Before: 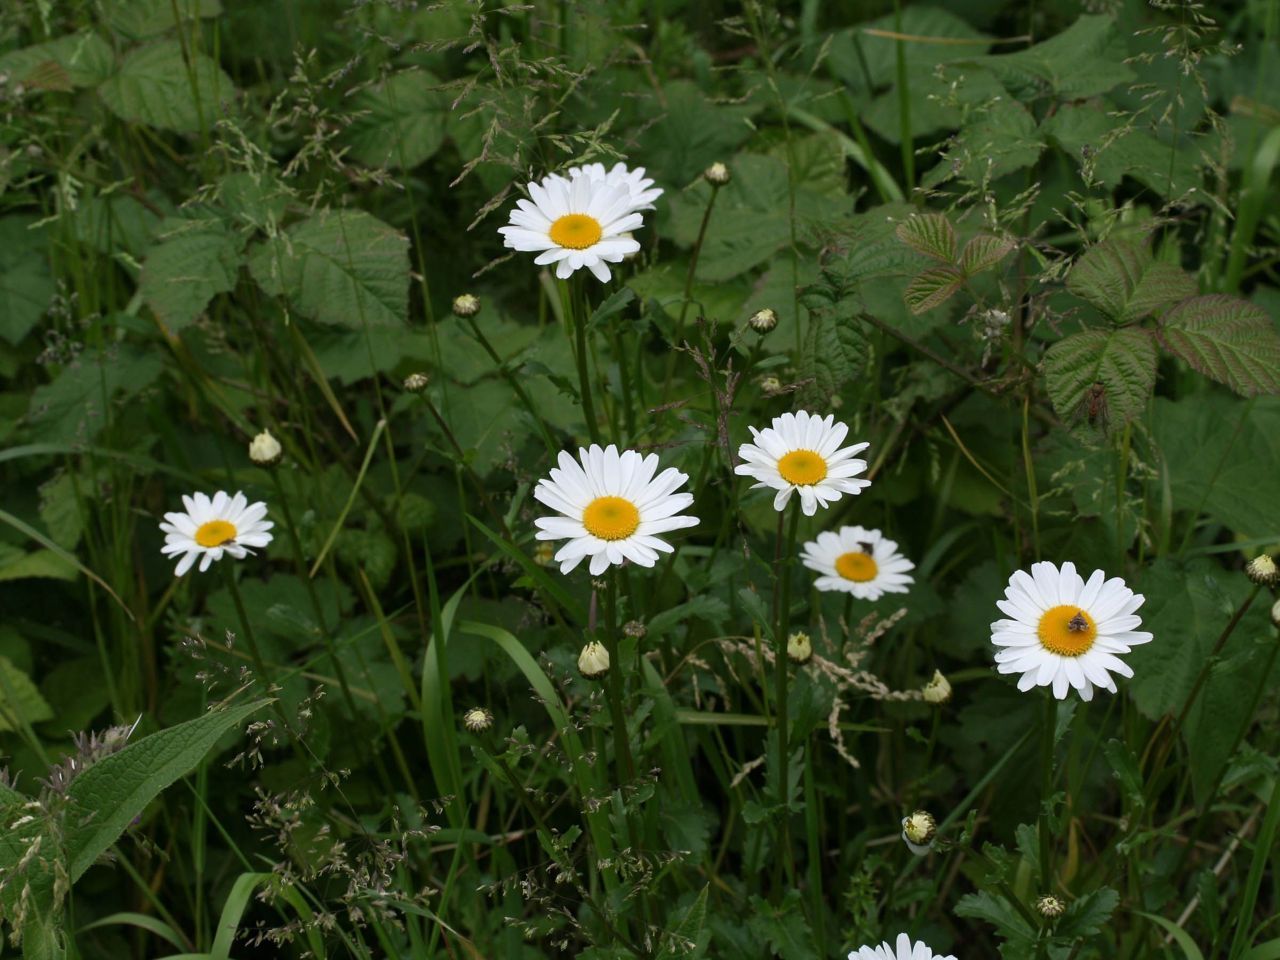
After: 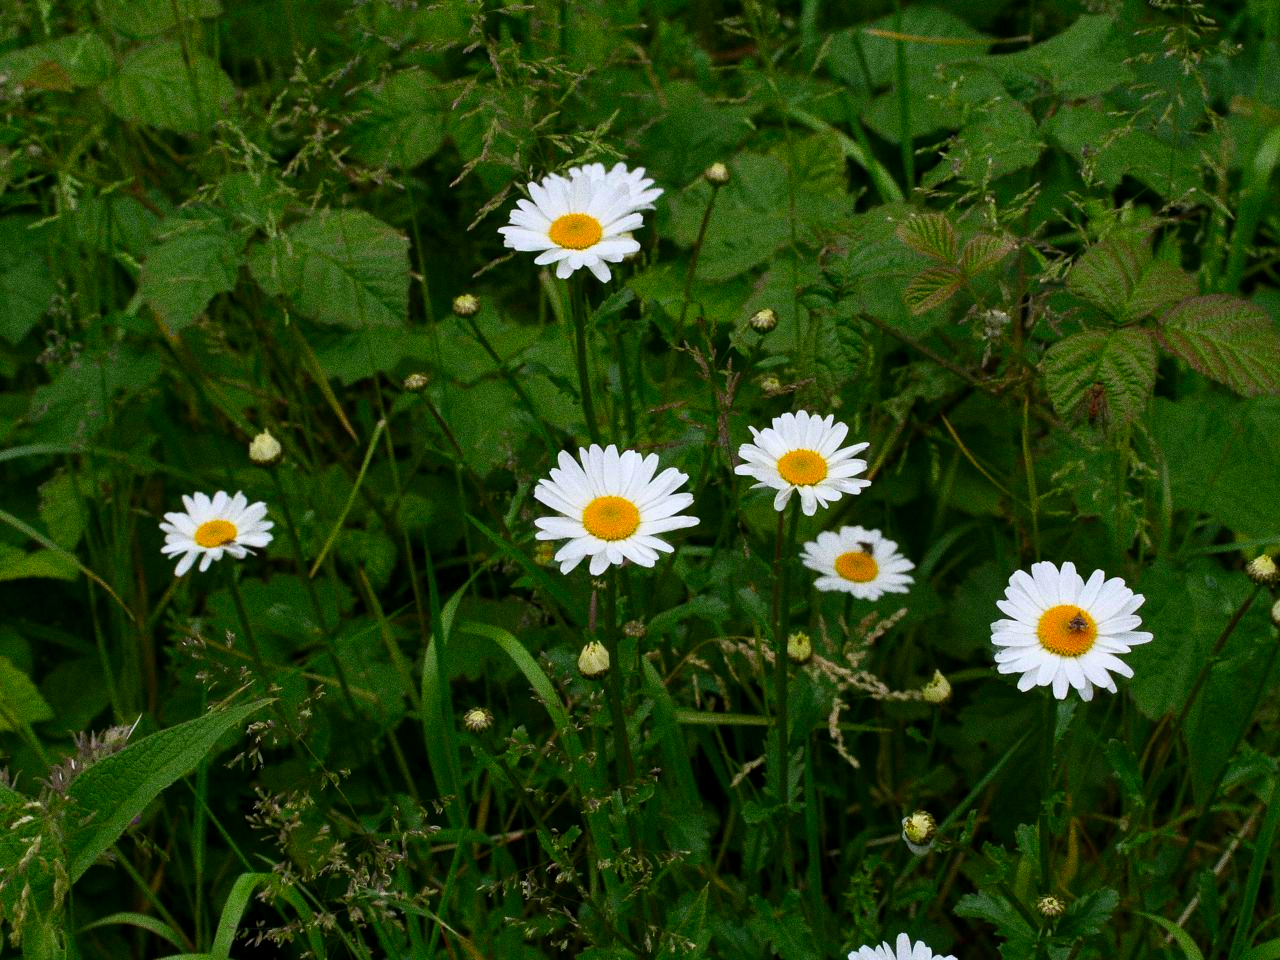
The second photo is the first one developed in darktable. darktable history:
color balance: mode lift, gamma, gain (sRGB), lift [0.97, 1, 1, 1], gamma [1.03, 1, 1, 1]
grain: coarseness 0.09 ISO, strength 40%
contrast brightness saturation: saturation 0.5
